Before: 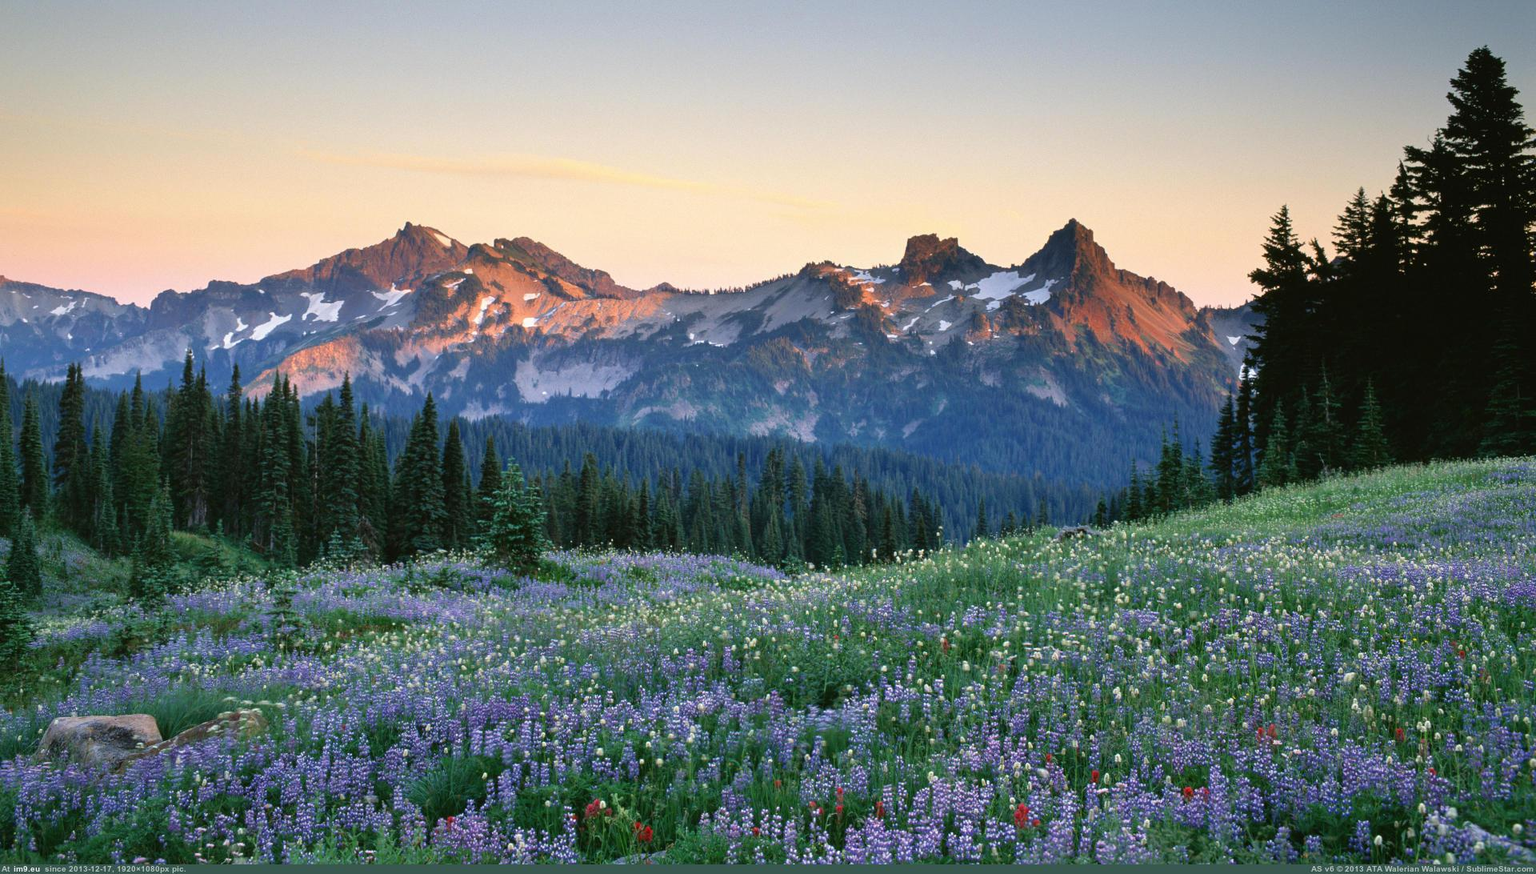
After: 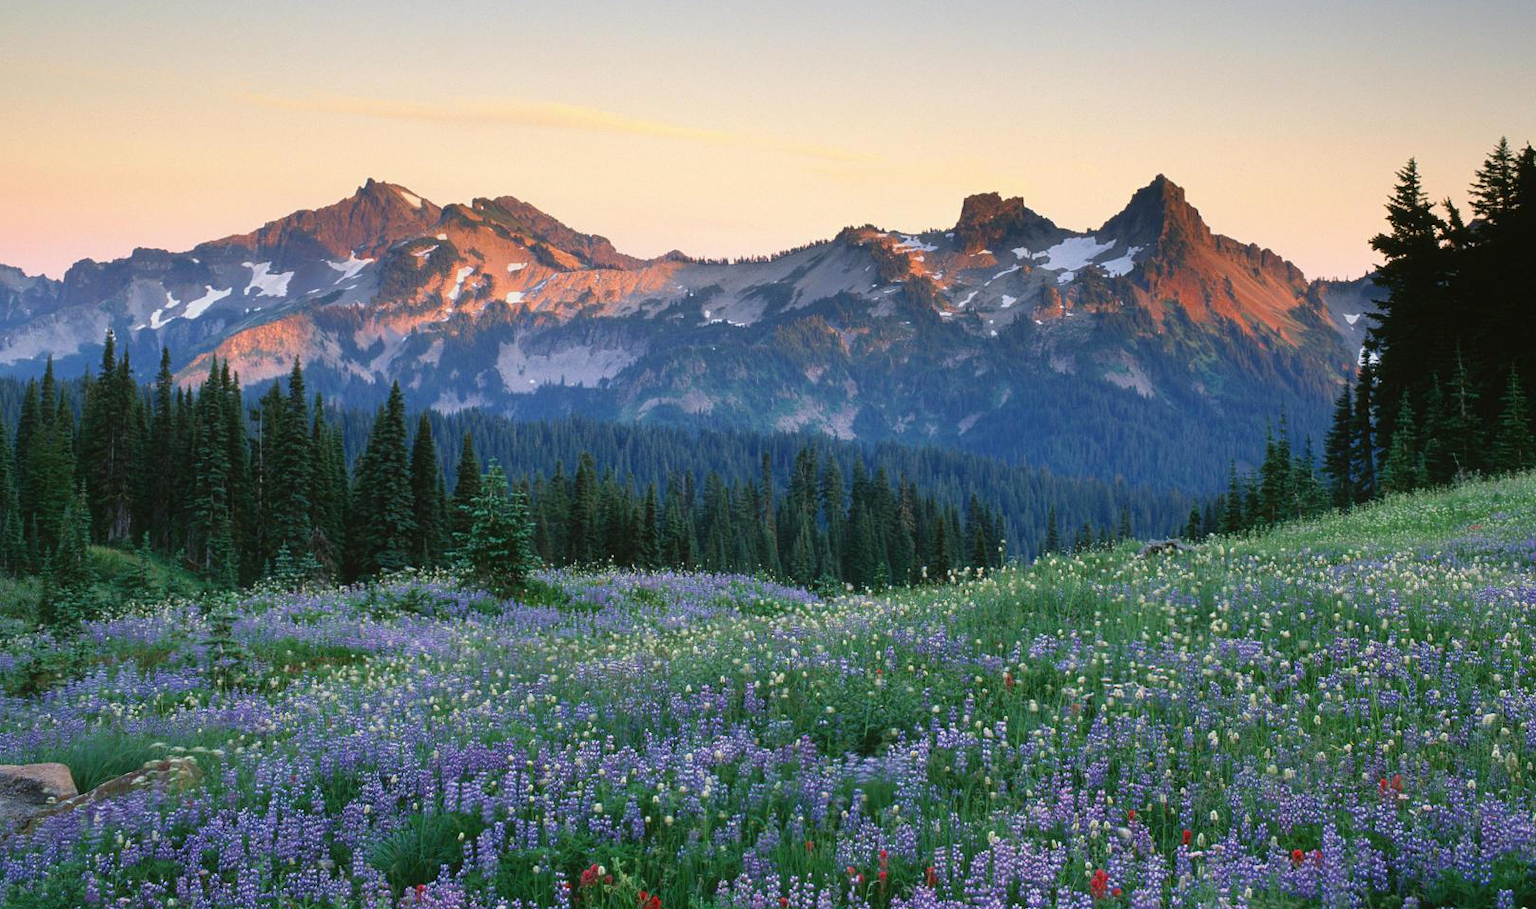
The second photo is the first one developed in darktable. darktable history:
contrast equalizer: y [[0.5, 0.488, 0.462, 0.461, 0.491, 0.5], [0.5 ×6], [0.5 ×6], [0 ×6], [0 ×6]]
crop: left 6.348%, top 8.318%, right 9.528%, bottom 4.049%
